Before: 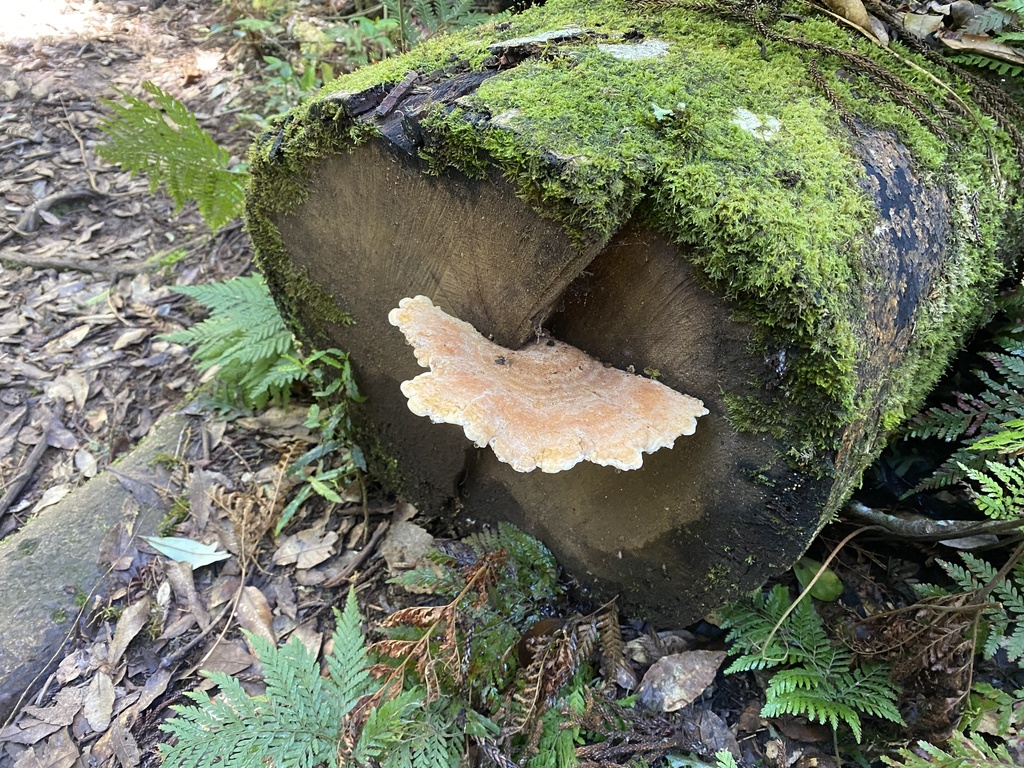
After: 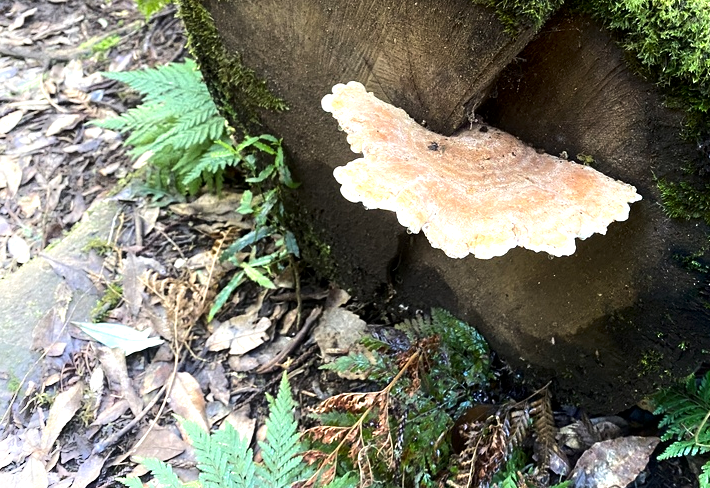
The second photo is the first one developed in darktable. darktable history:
crop: left 6.55%, top 27.972%, right 24.07%, bottom 8.359%
local contrast: mode bilateral grid, contrast 19, coarseness 49, detail 133%, midtone range 0.2
shadows and highlights: shadows -89.77, highlights 88.64, soften with gaussian
tone equalizer: -8 EV -0.724 EV, -7 EV -0.725 EV, -6 EV -0.61 EV, -5 EV -0.39 EV, -3 EV 0.39 EV, -2 EV 0.6 EV, -1 EV 0.683 EV, +0 EV 0.726 EV, edges refinement/feathering 500, mask exposure compensation -1.57 EV, preserve details no
